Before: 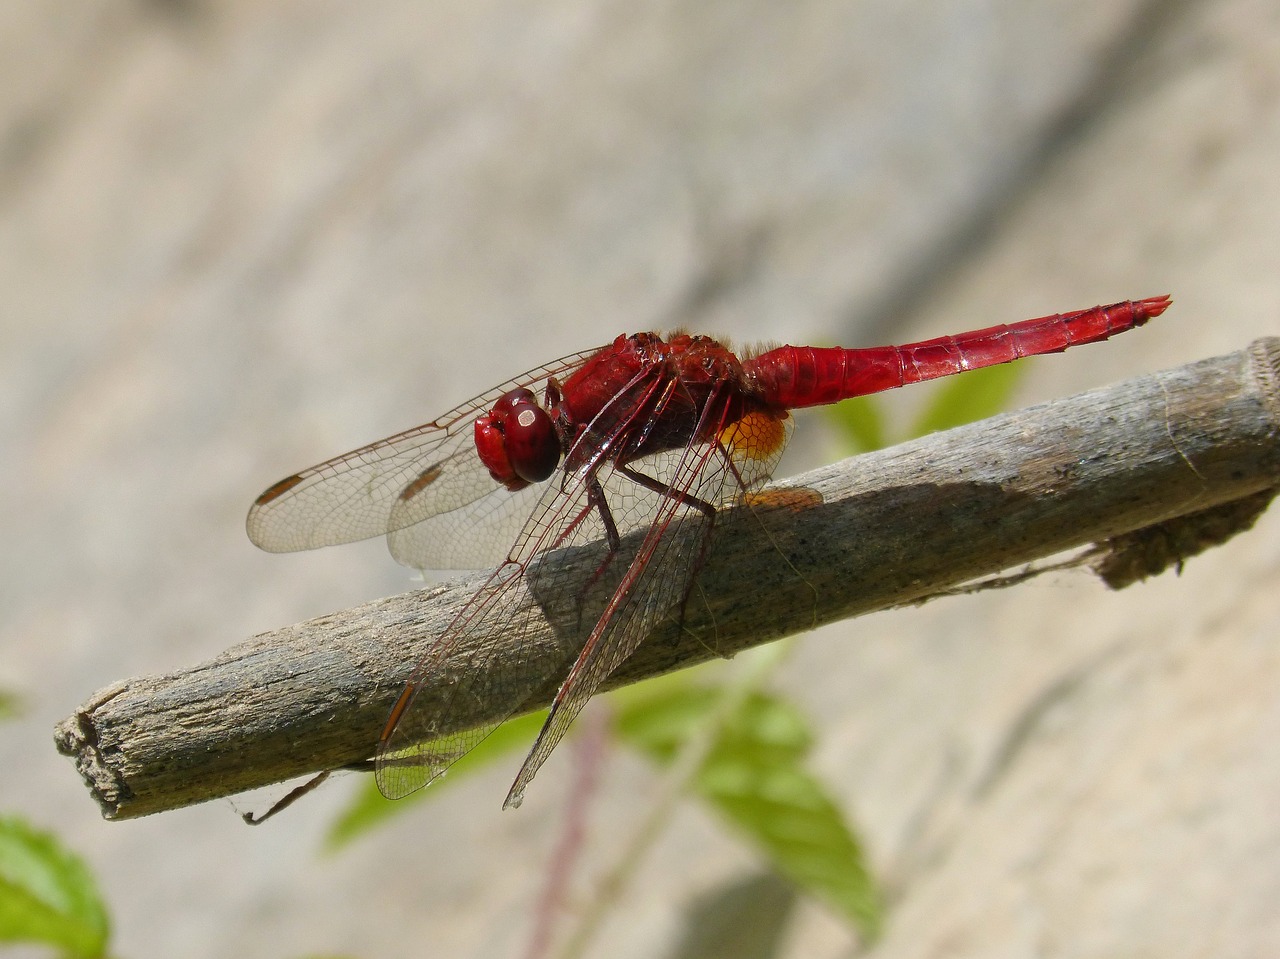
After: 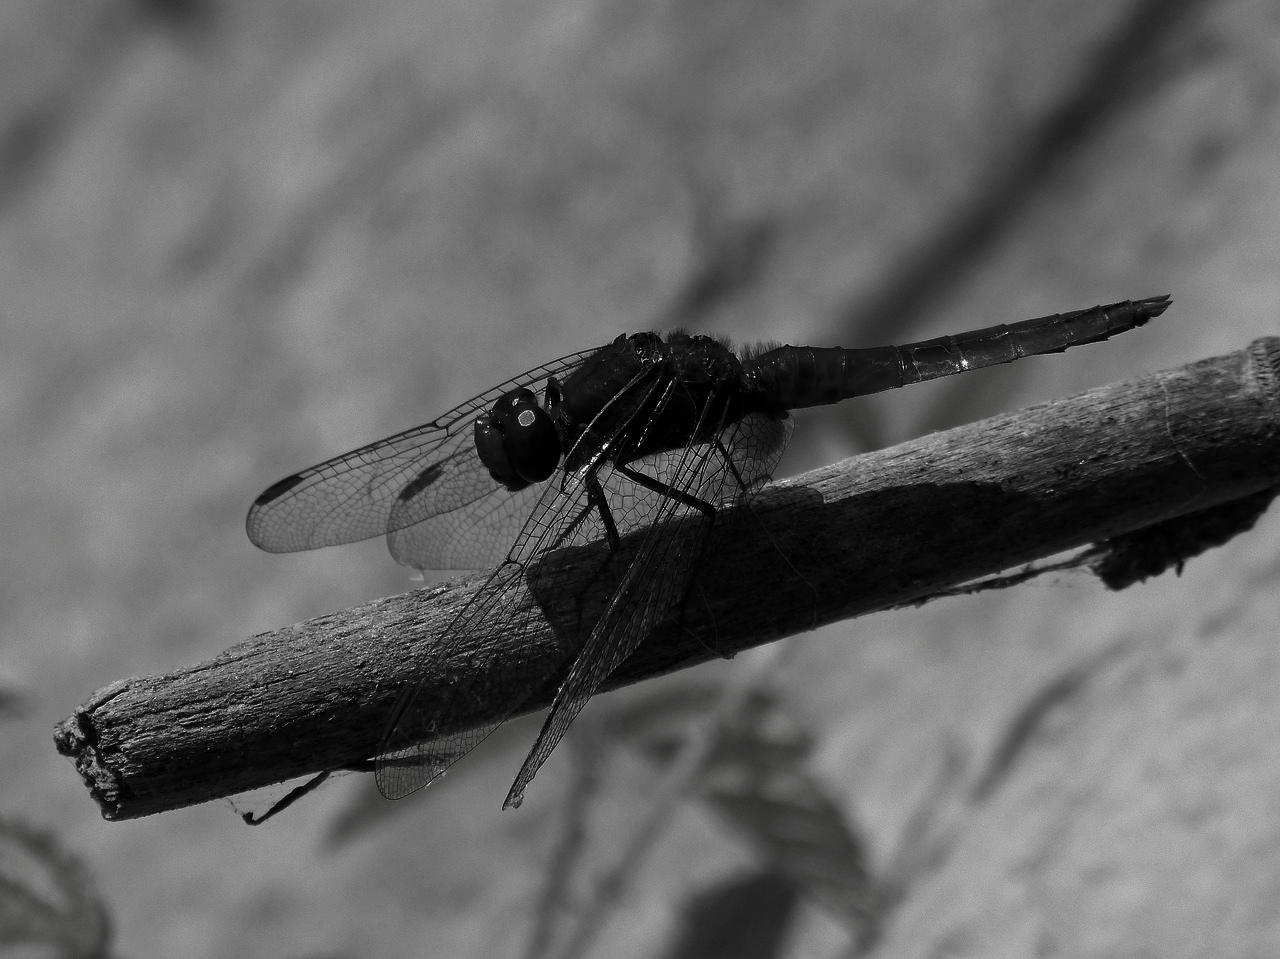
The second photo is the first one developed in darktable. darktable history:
contrast brightness saturation: contrast -0.027, brightness -0.598, saturation -0.991
